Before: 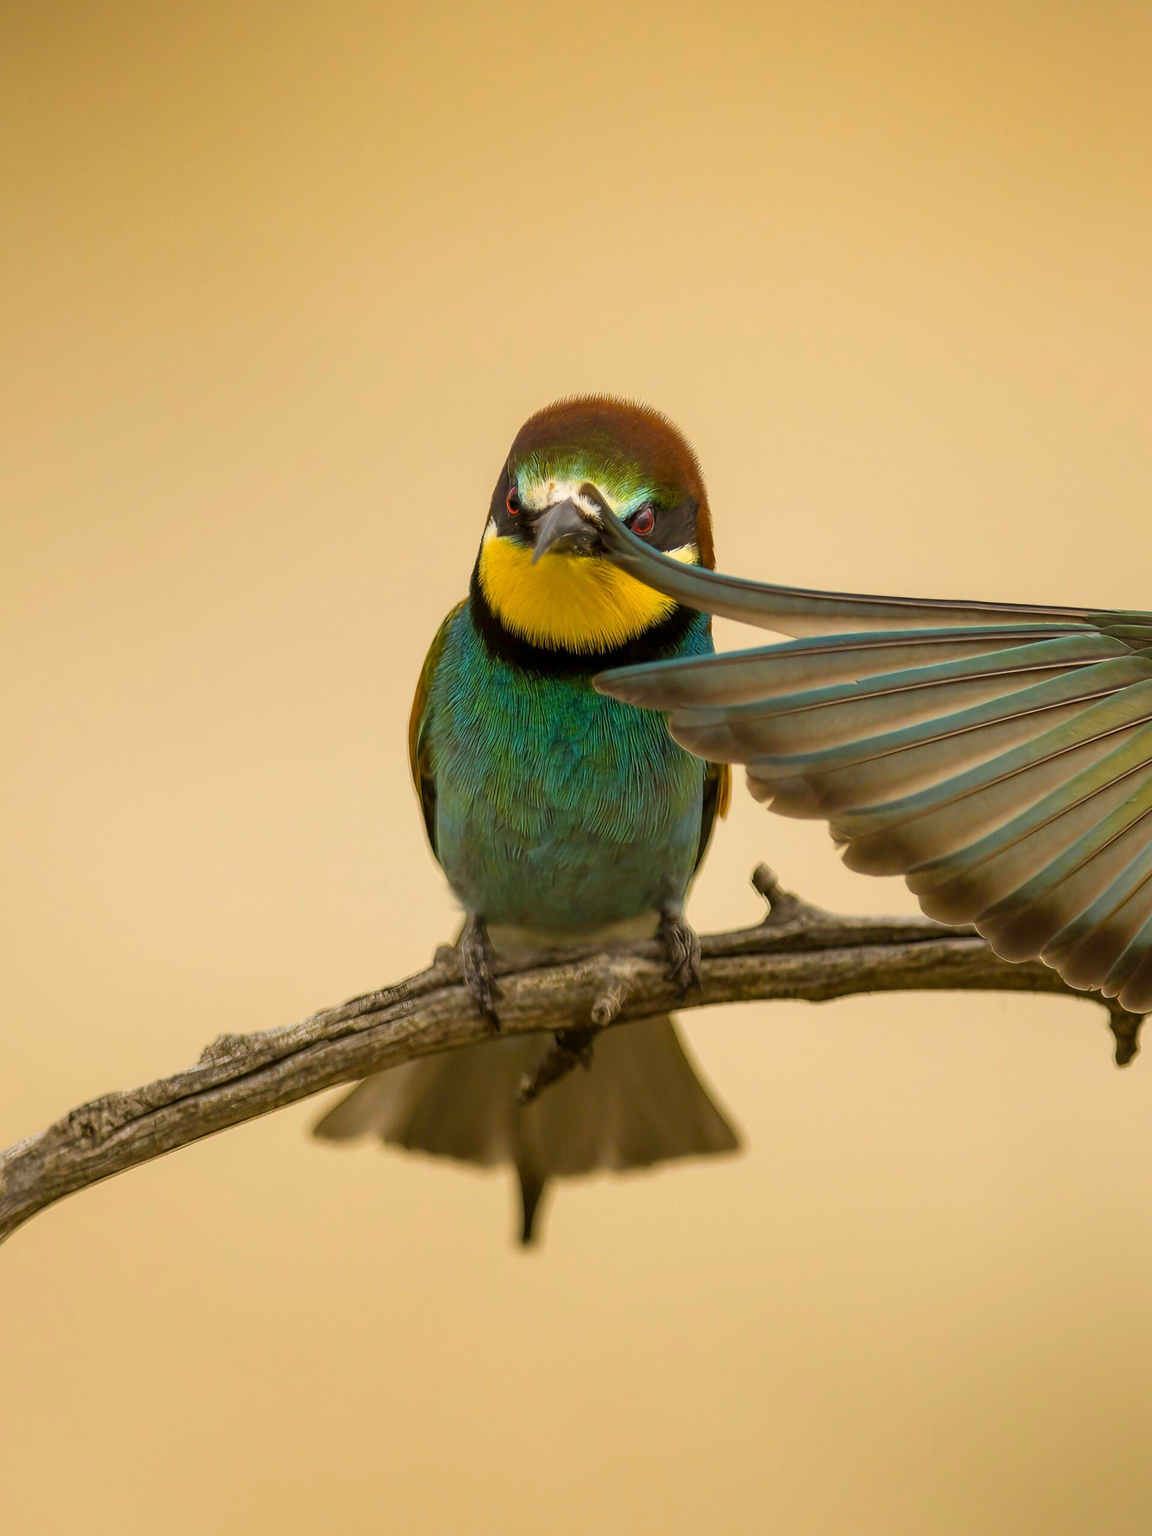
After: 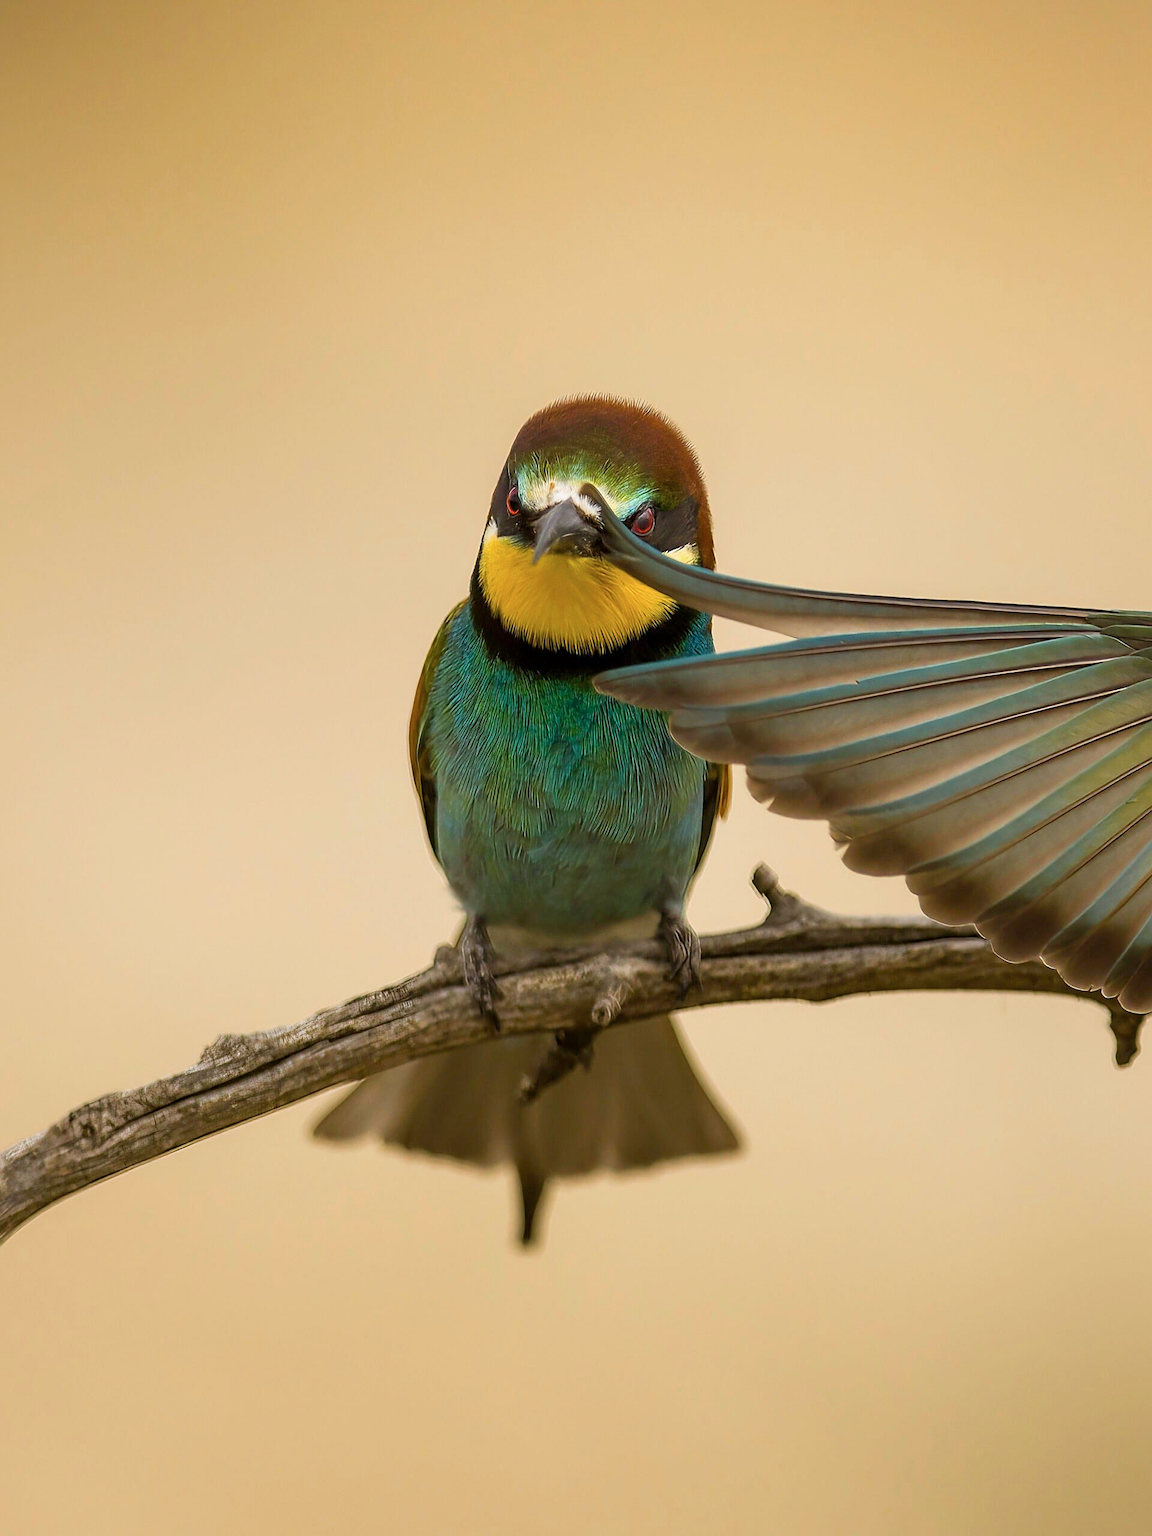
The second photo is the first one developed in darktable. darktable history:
sharpen: on, module defaults
color correction: highlights a* -0.772, highlights b* -8.92
